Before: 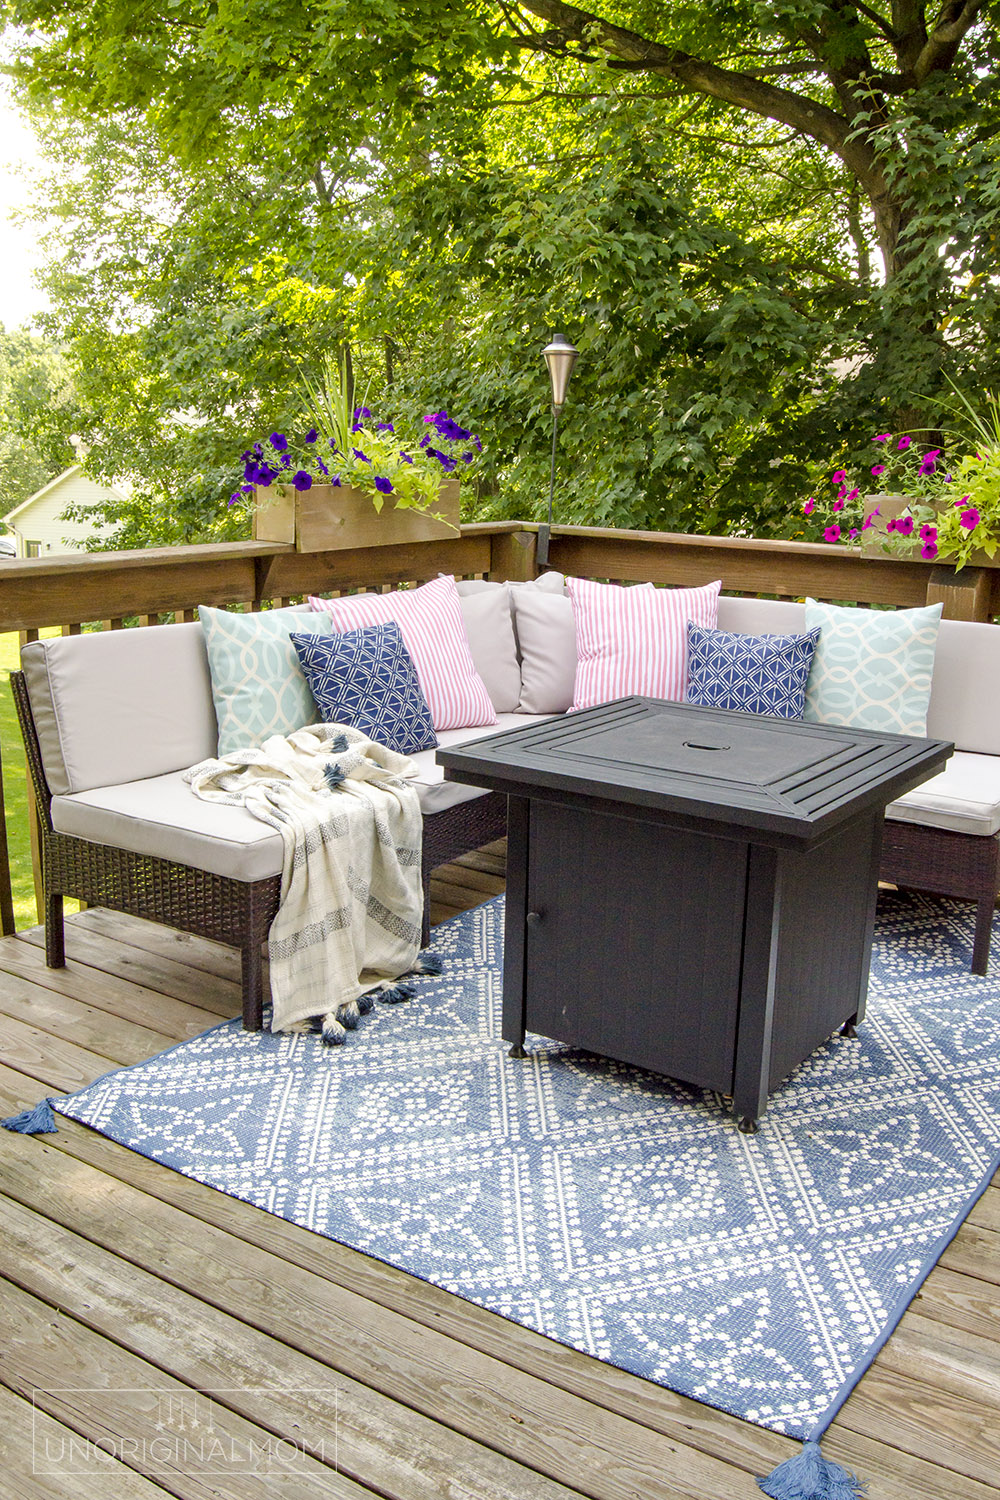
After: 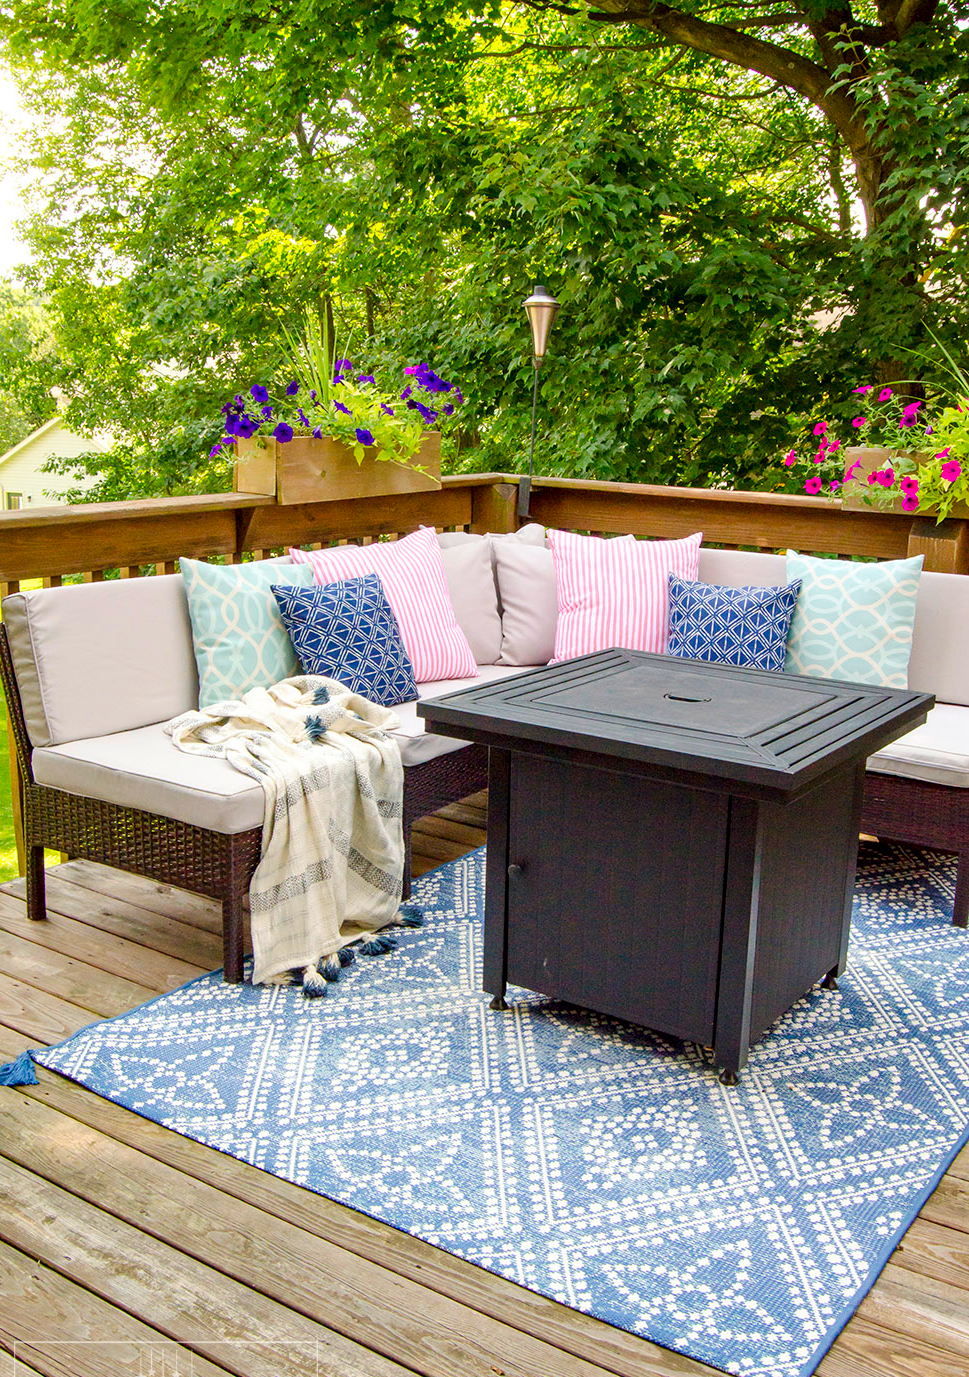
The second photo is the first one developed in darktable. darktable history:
crop: left 1.964%, top 3.251%, right 1.122%, bottom 4.933%
contrast brightness saturation: contrast 0.09, saturation 0.28
